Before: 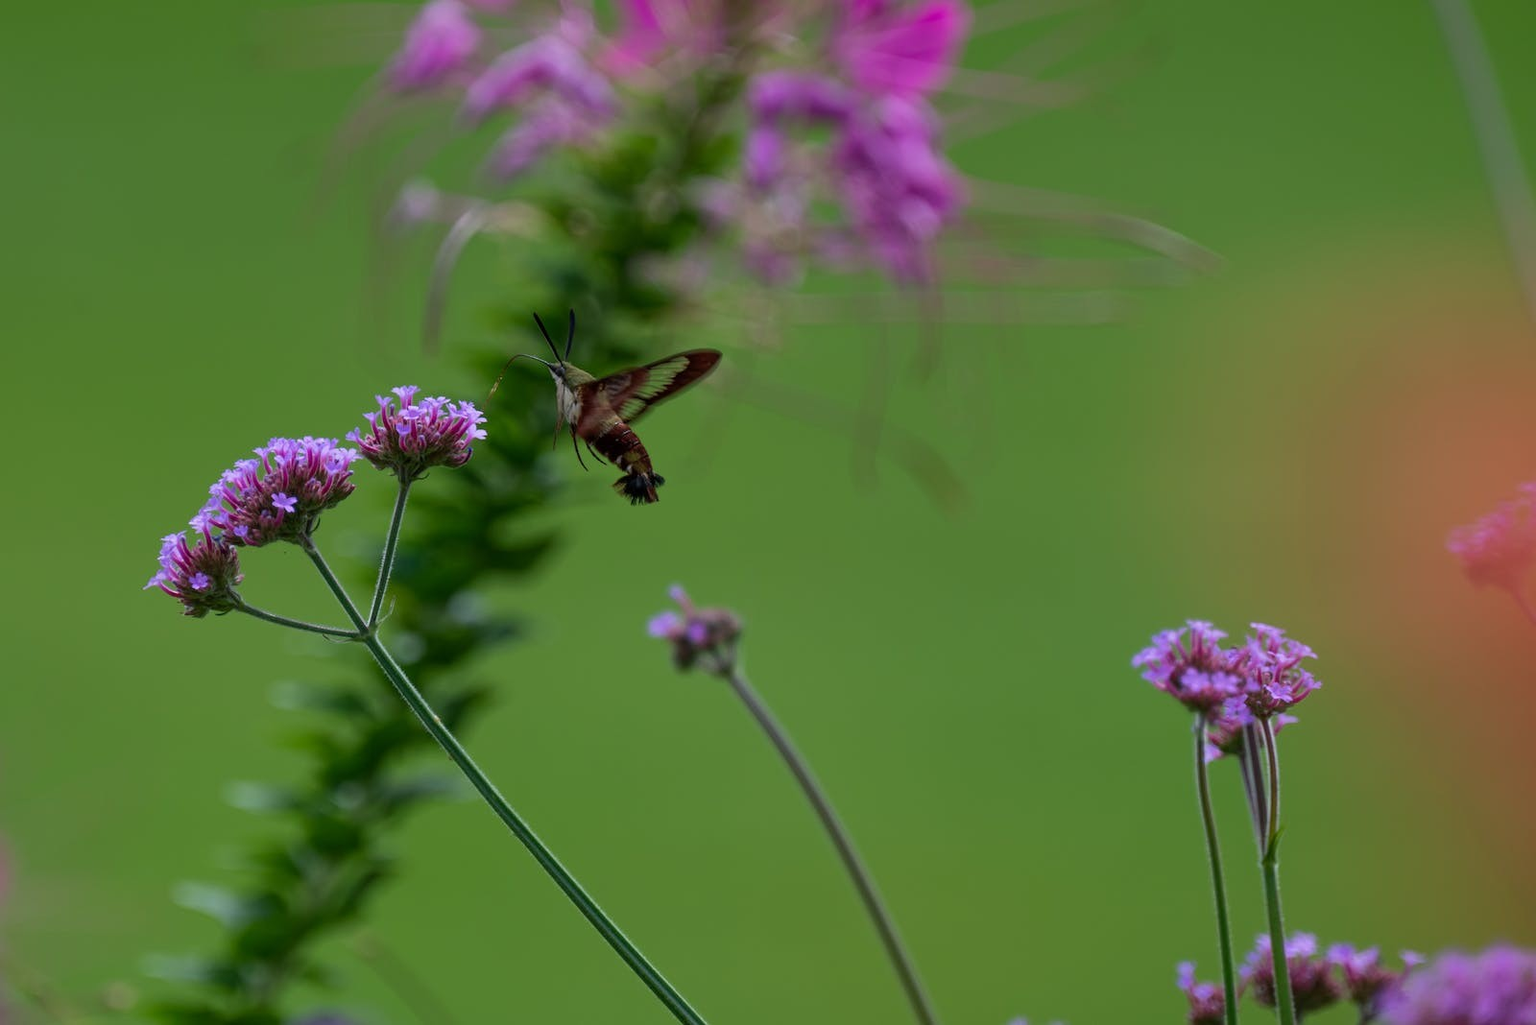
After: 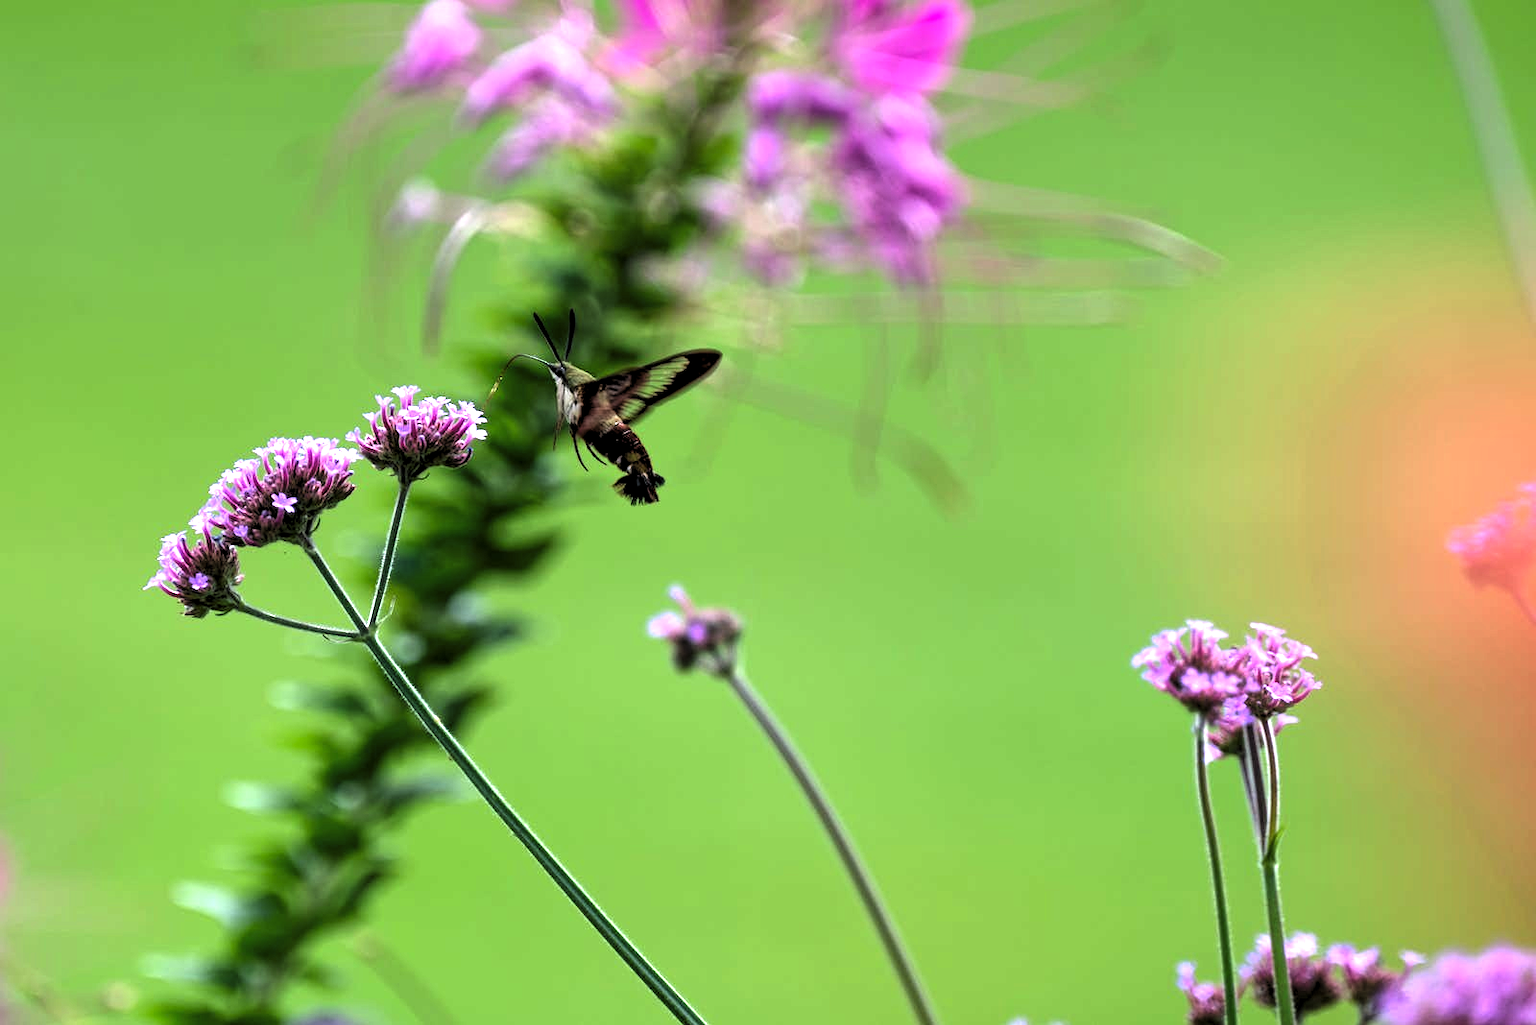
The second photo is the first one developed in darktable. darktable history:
exposure: black level correction 0.001, exposure 1.398 EV, compensate exposure bias true, compensate highlight preservation false
levels: levels [0.182, 0.542, 0.902]
